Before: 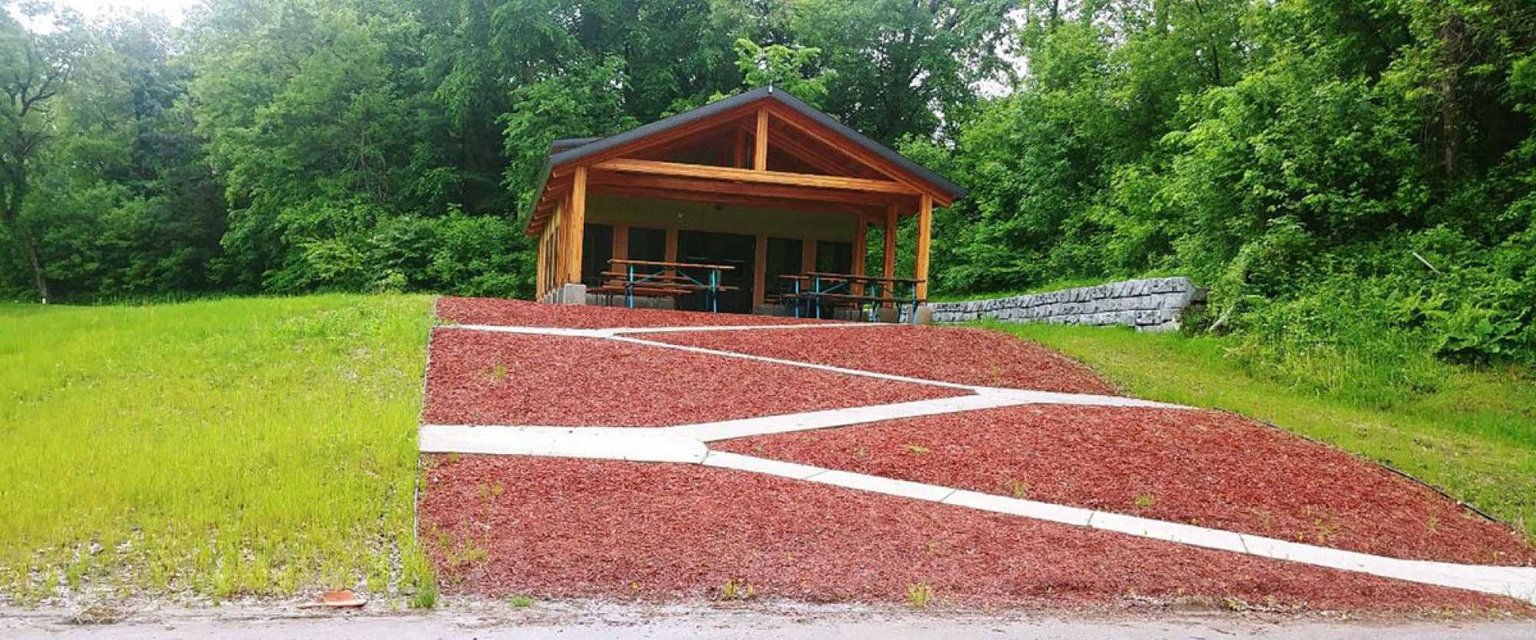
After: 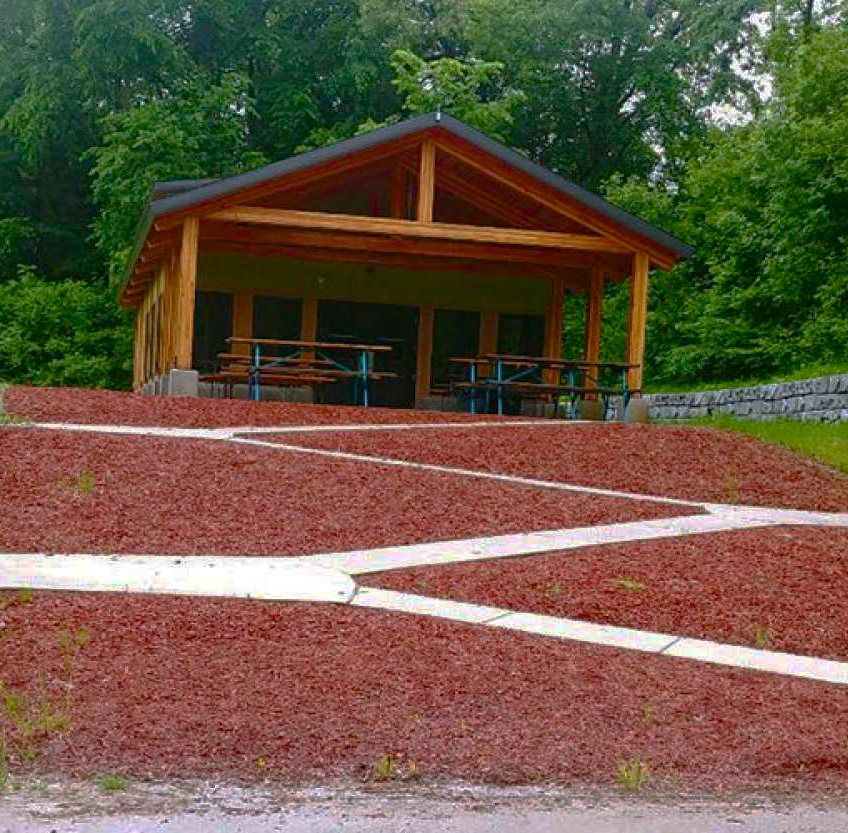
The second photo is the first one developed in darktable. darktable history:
crop: left 28.296%, right 29.264%
base curve: curves: ch0 [(0, 0) (0.841, 0.609) (1, 1)], preserve colors none
color balance rgb: perceptual saturation grading › global saturation 20%, perceptual saturation grading › highlights -25.1%, perceptual saturation grading › shadows 49.798%, global vibrance 20%
tone equalizer: mask exposure compensation -0.509 EV
